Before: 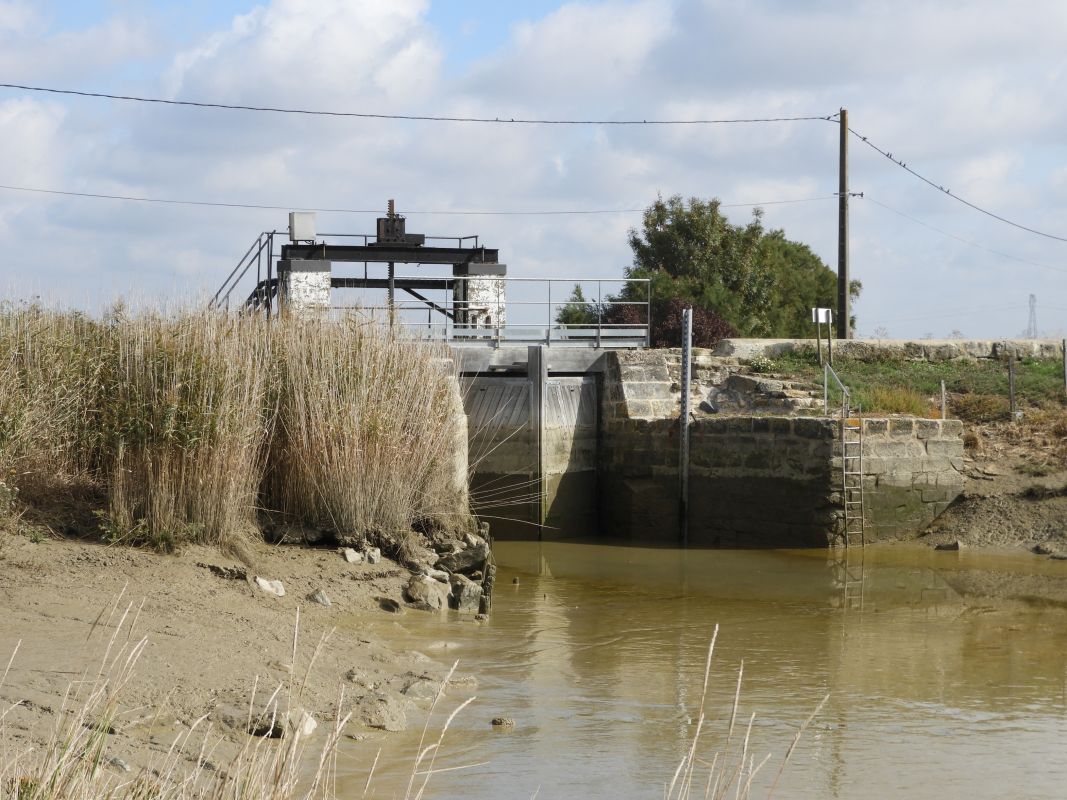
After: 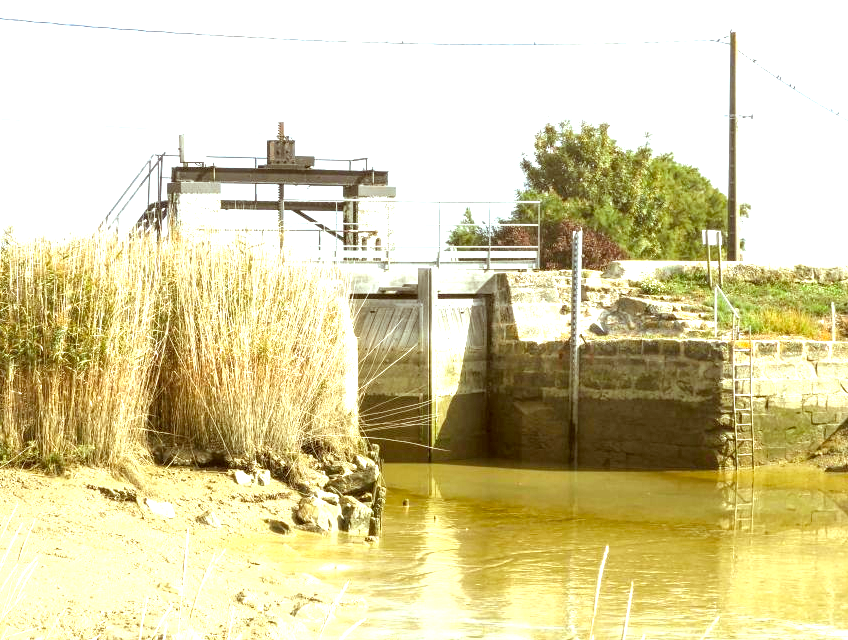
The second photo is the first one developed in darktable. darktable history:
color correction: highlights a* -6.19, highlights b* 9.3, shadows a* 10.25, shadows b* 23.9
local contrast: on, module defaults
exposure: black level correction 0.001, exposure 1.734 EV, compensate exposure bias true, compensate highlight preservation false
crop and rotate: left 10.395%, top 9.83%, right 10.053%, bottom 10.101%
contrast brightness saturation: contrast 0.031, brightness 0.057, saturation 0.128
